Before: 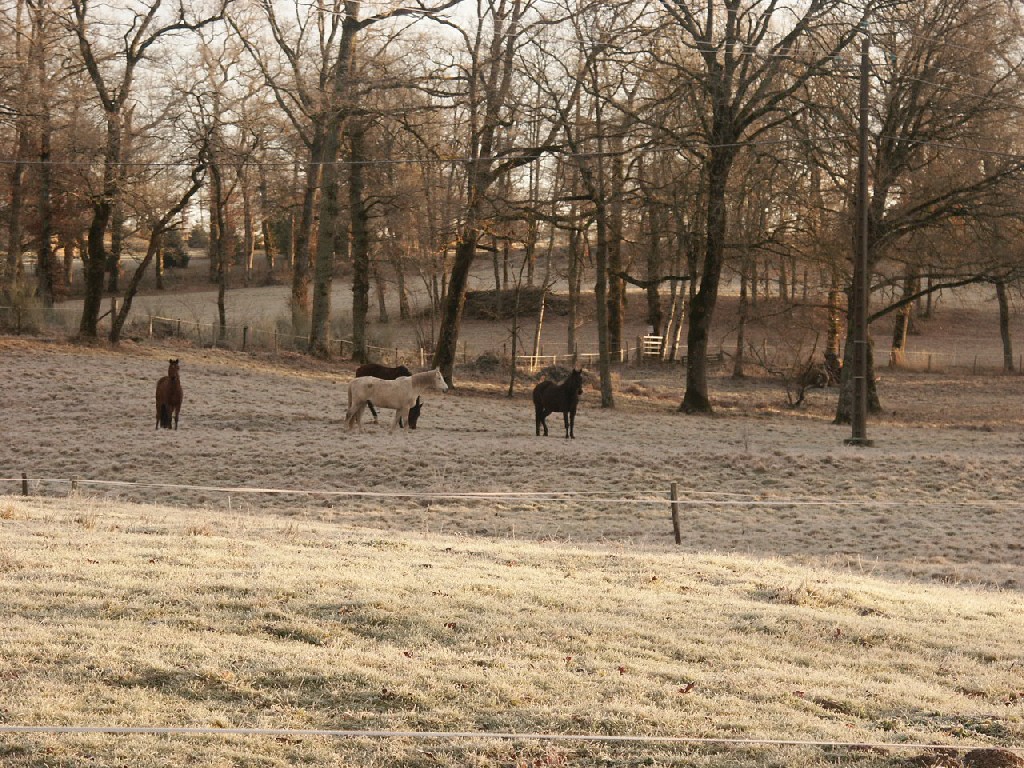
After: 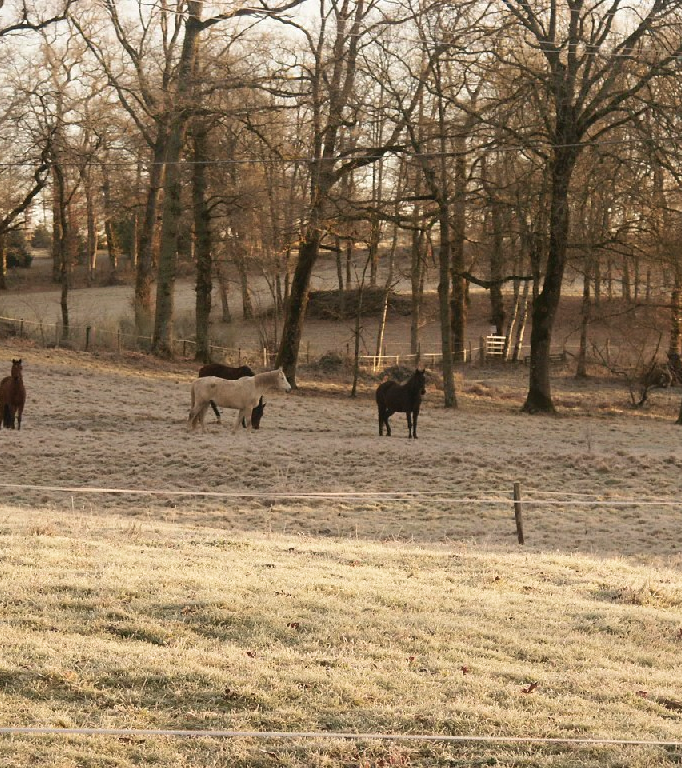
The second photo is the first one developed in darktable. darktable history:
velvia: on, module defaults
crop and rotate: left 15.337%, right 18.005%
